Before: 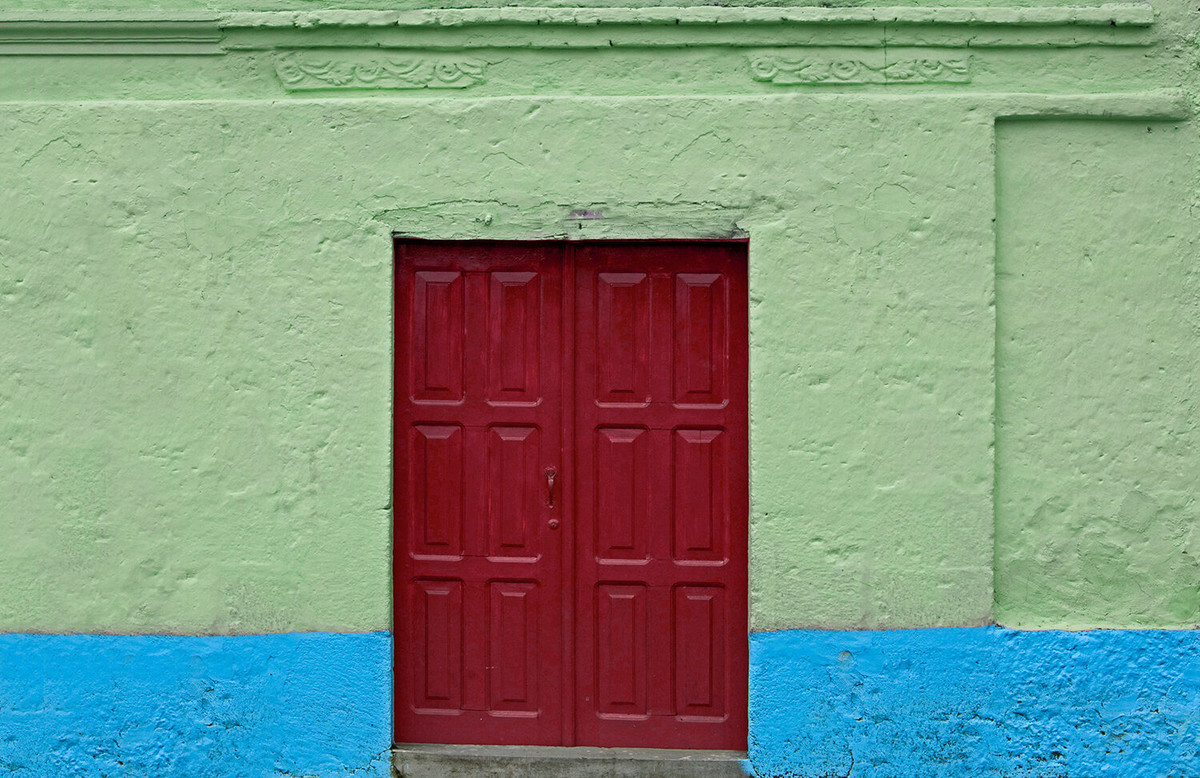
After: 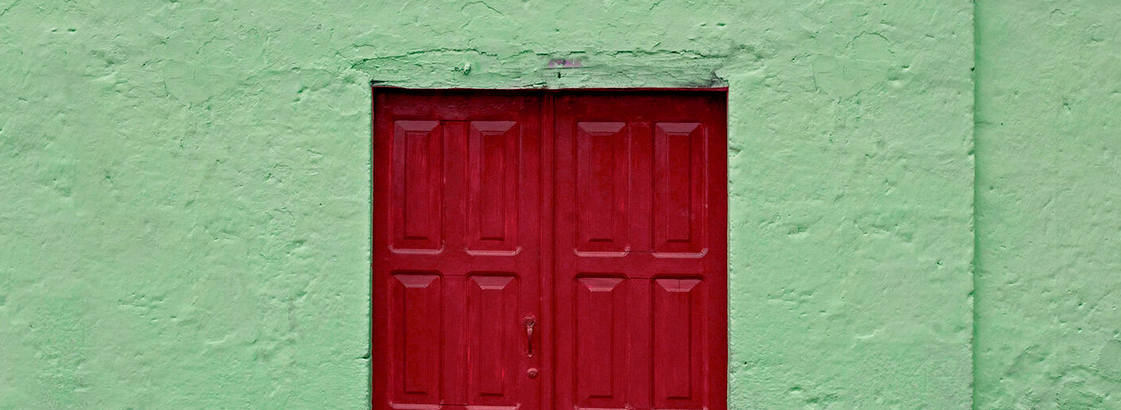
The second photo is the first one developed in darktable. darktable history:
crop: left 1.789%, top 19.447%, right 4.715%, bottom 27.816%
